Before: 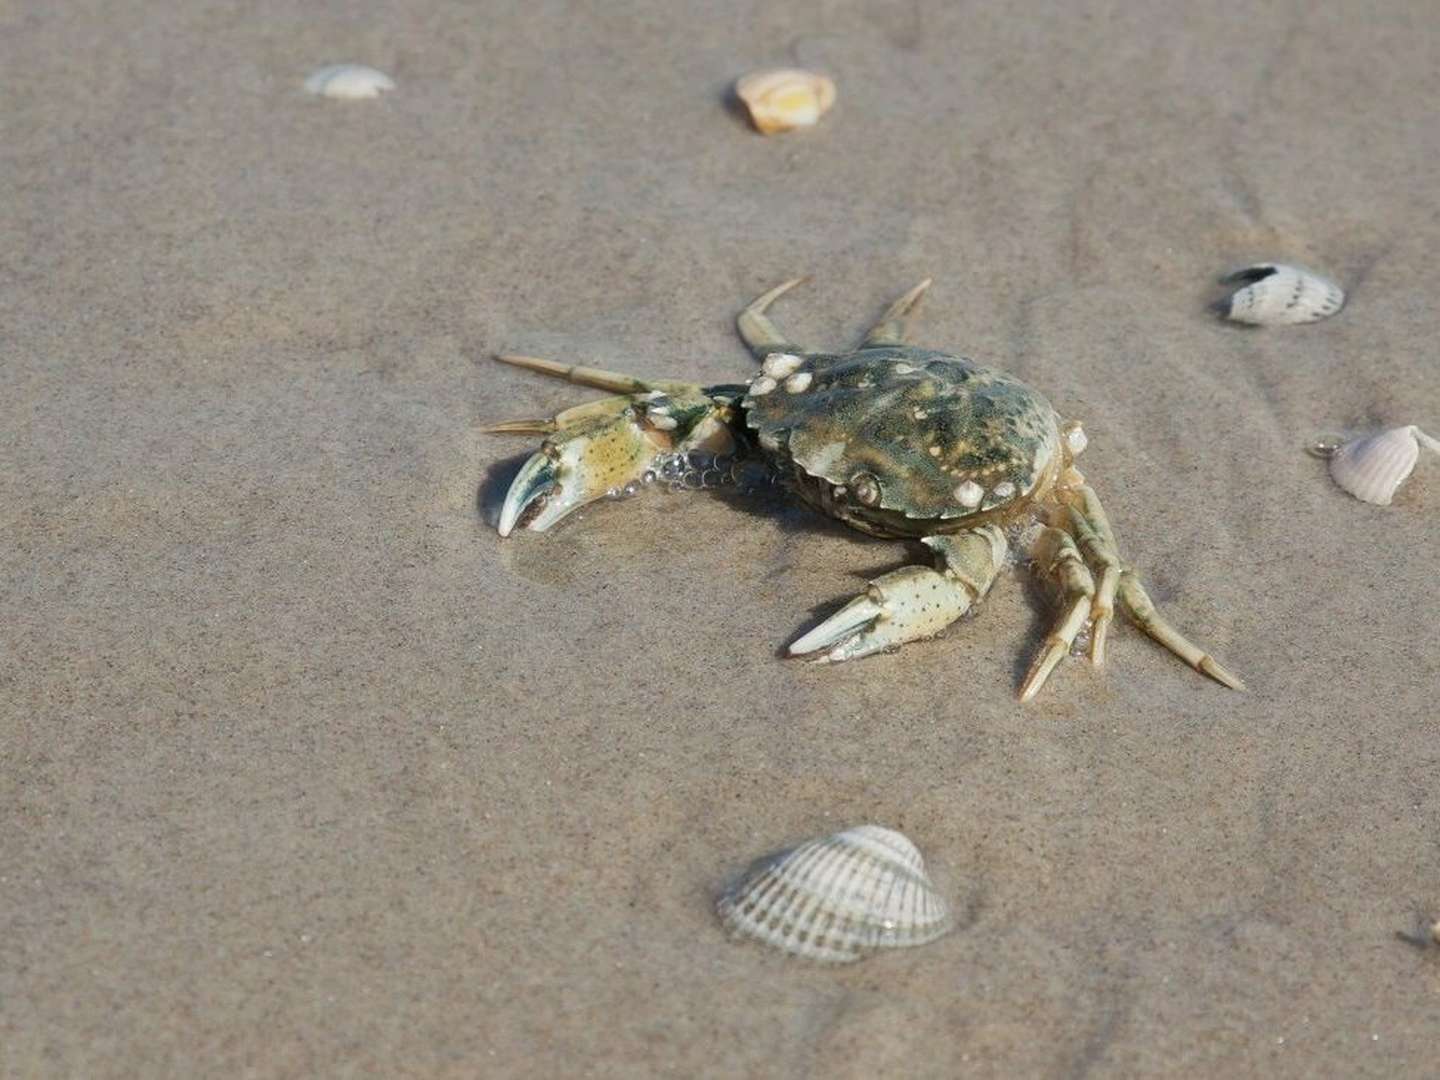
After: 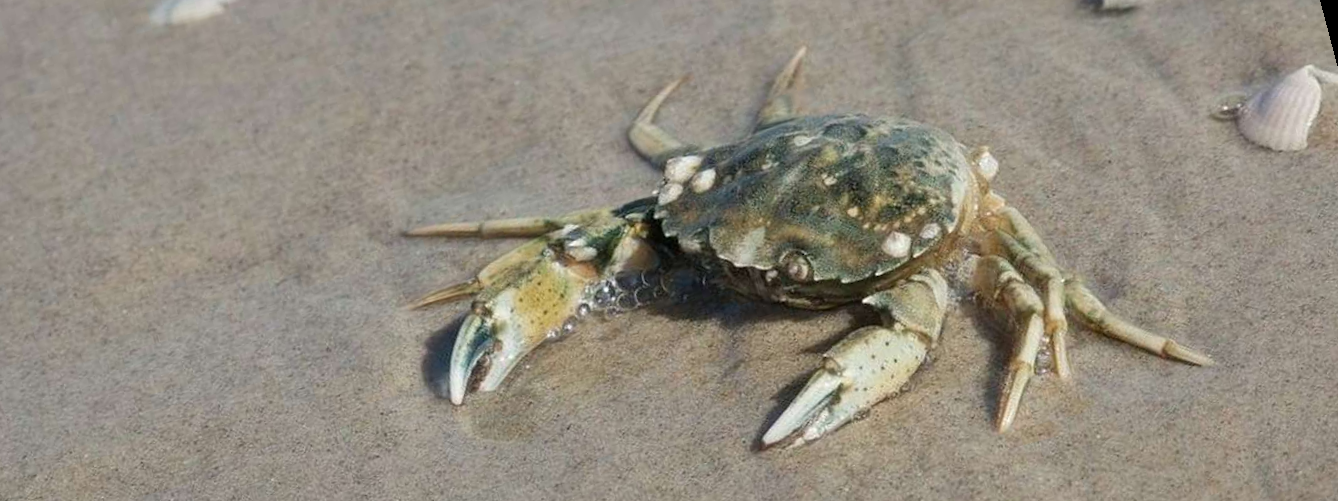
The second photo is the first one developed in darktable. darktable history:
crop: bottom 28.576%
rotate and perspective: rotation -14.8°, crop left 0.1, crop right 0.903, crop top 0.25, crop bottom 0.748
